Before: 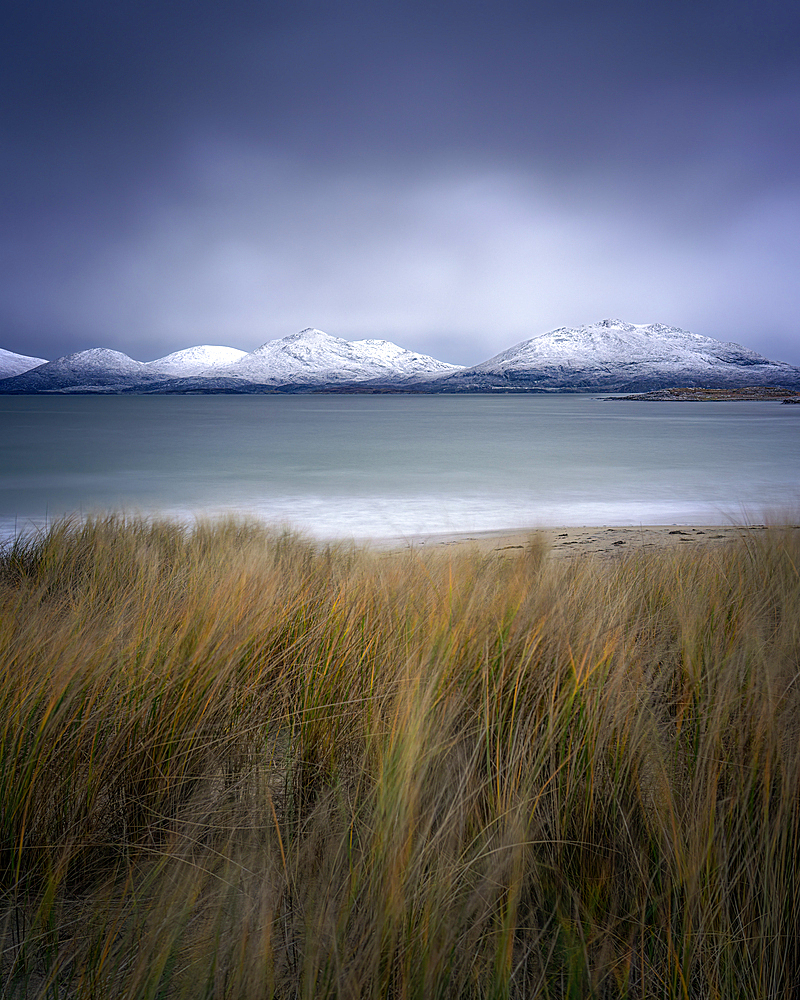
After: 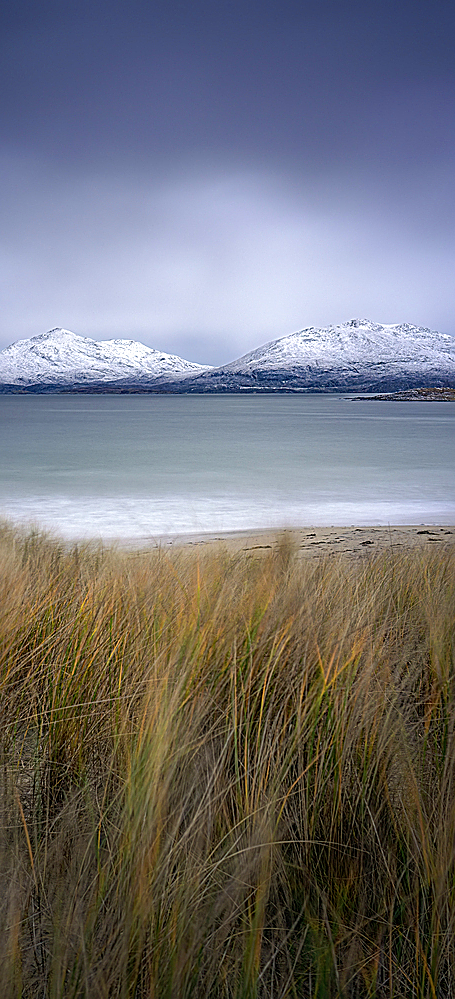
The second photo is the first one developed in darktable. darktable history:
sharpen: on, module defaults
crop: left 31.523%, top 0.013%, right 11.561%
